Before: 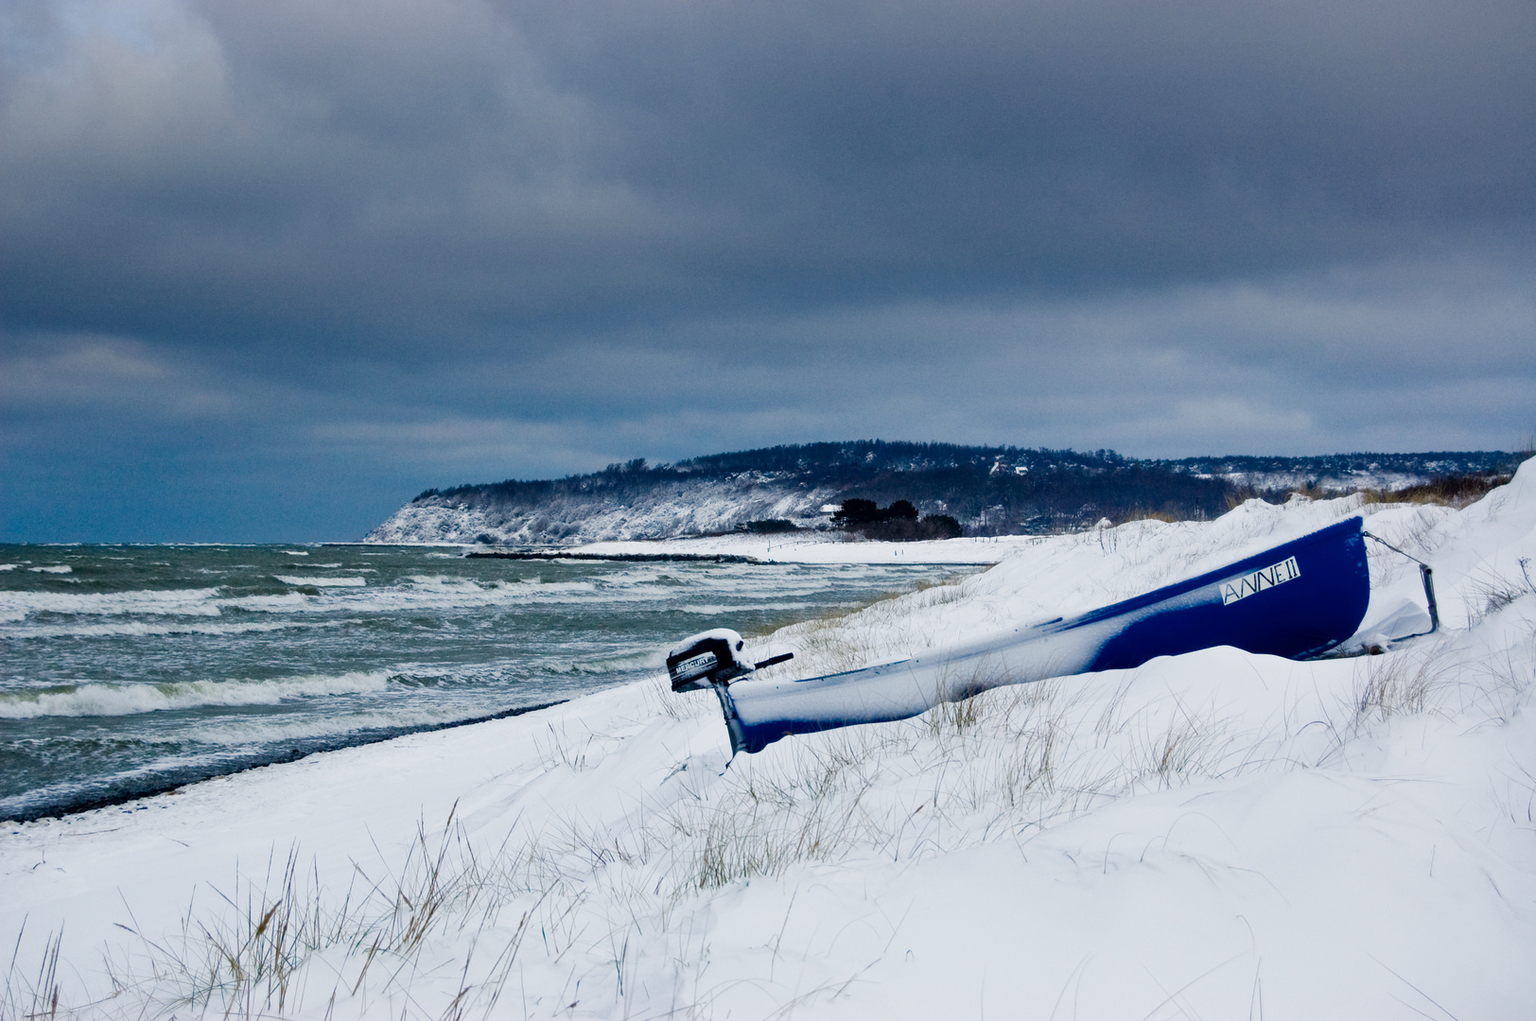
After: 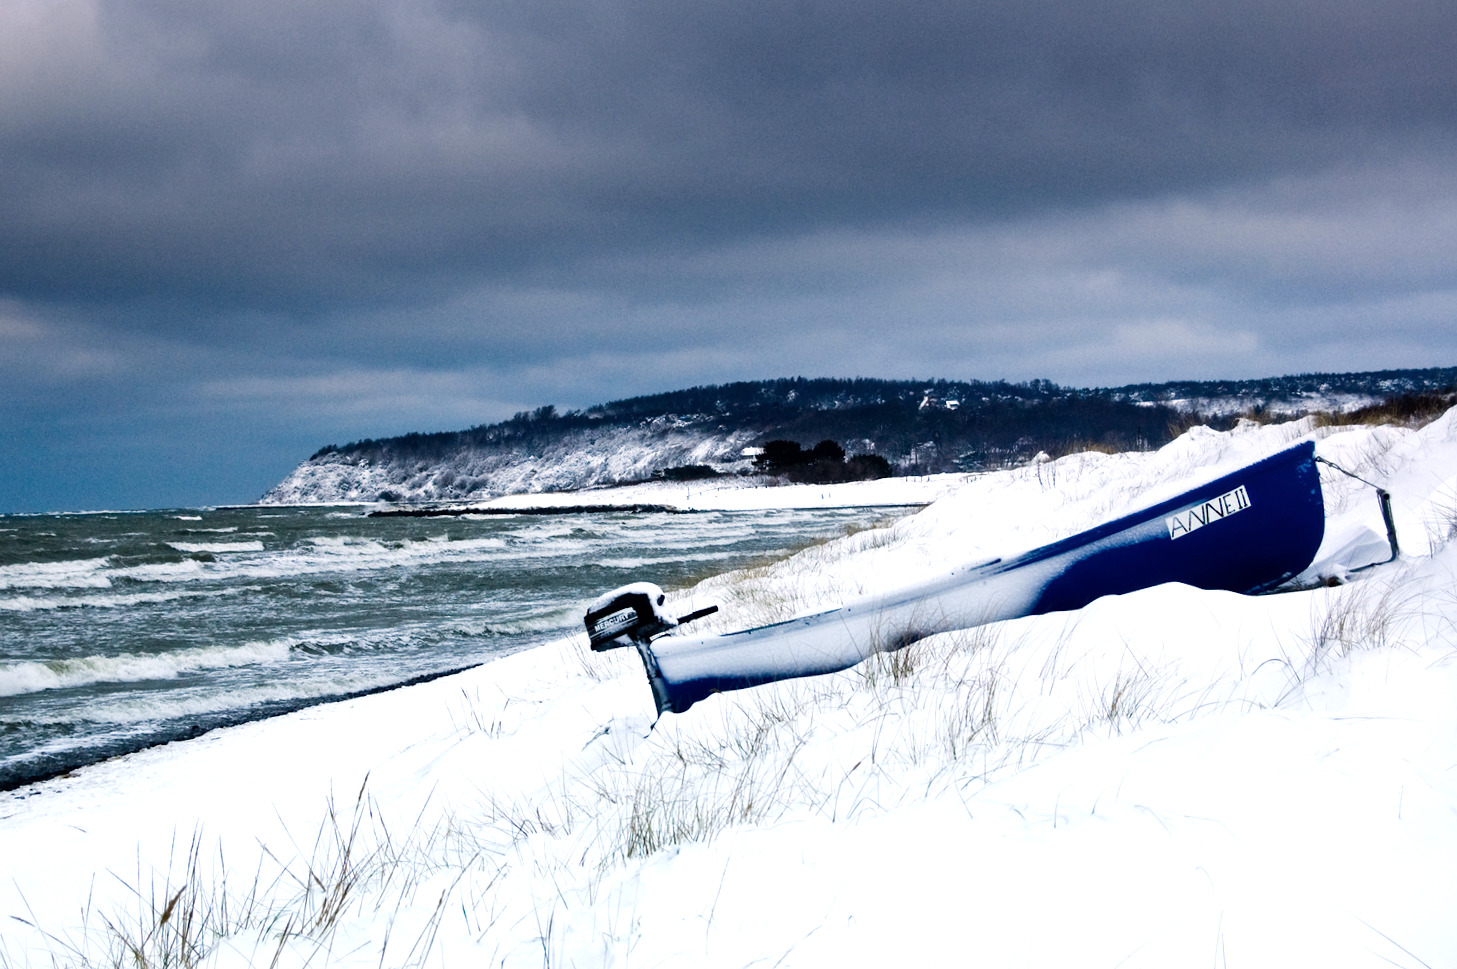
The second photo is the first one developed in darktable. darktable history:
graduated density: density 0.38 EV, hardness 21%, rotation -6.11°, saturation 32%
tone equalizer: -8 EV -0.75 EV, -7 EV -0.7 EV, -6 EV -0.6 EV, -5 EV -0.4 EV, -3 EV 0.4 EV, -2 EV 0.6 EV, -1 EV 0.7 EV, +0 EV 0.75 EV, edges refinement/feathering 500, mask exposure compensation -1.57 EV, preserve details no
crop and rotate: angle 1.96°, left 5.673%, top 5.673%
